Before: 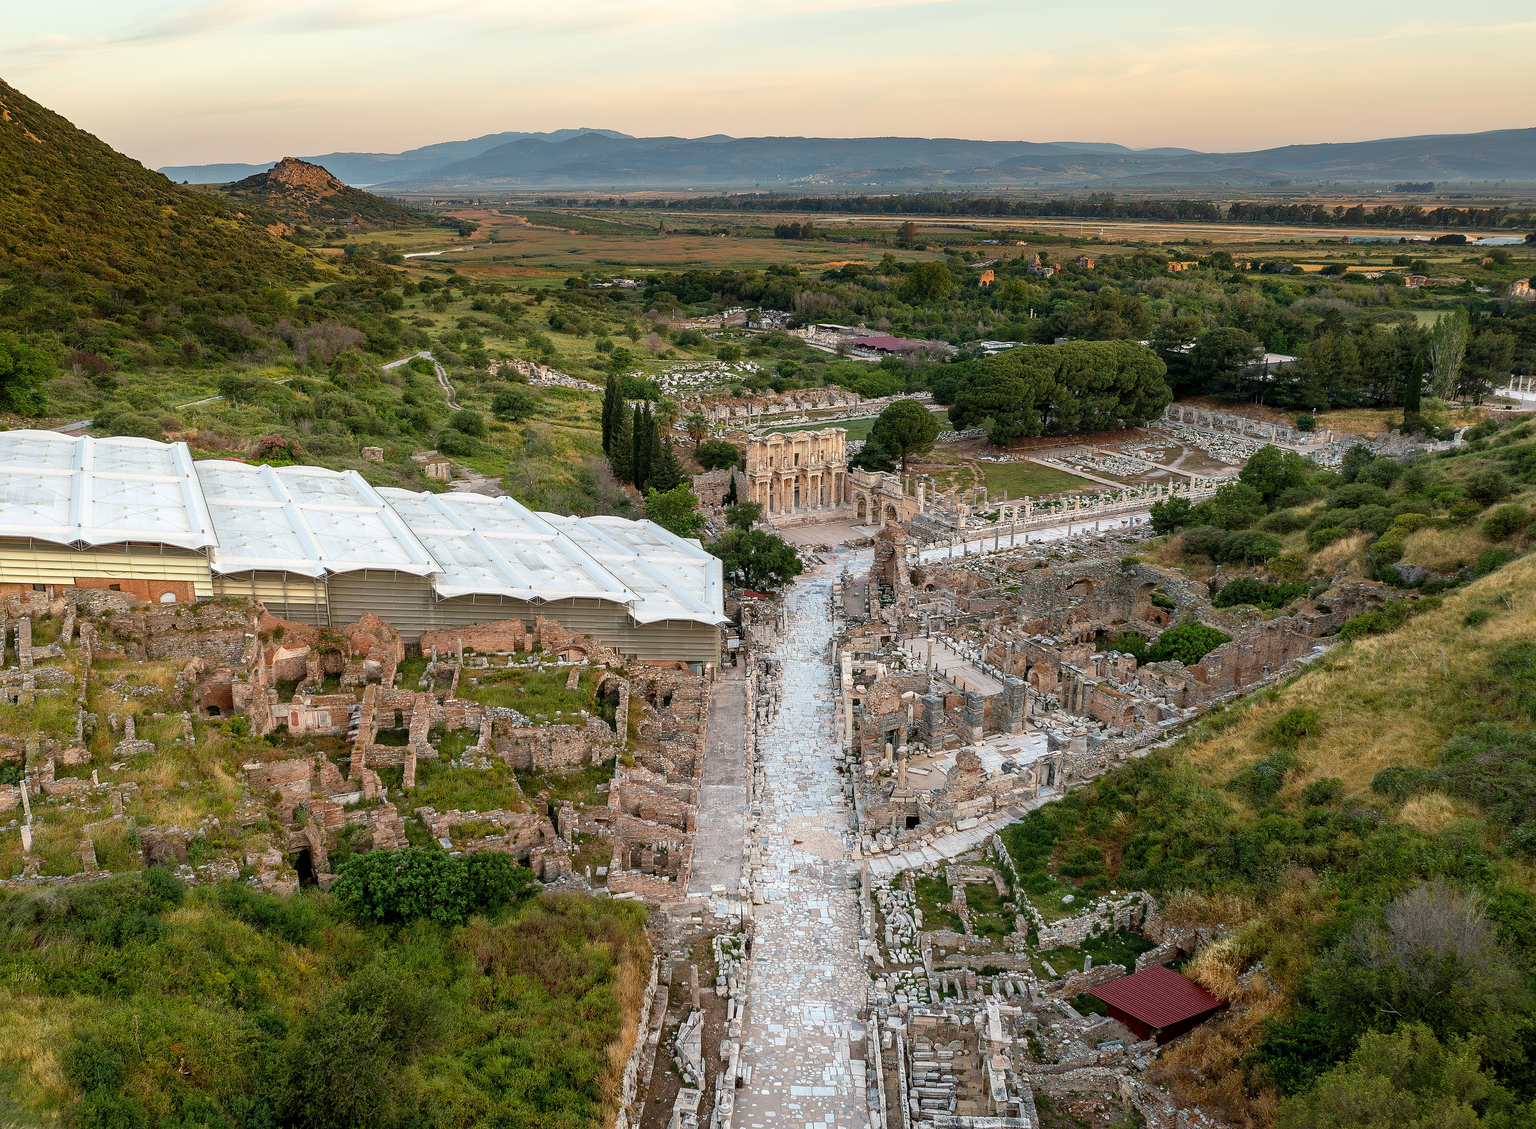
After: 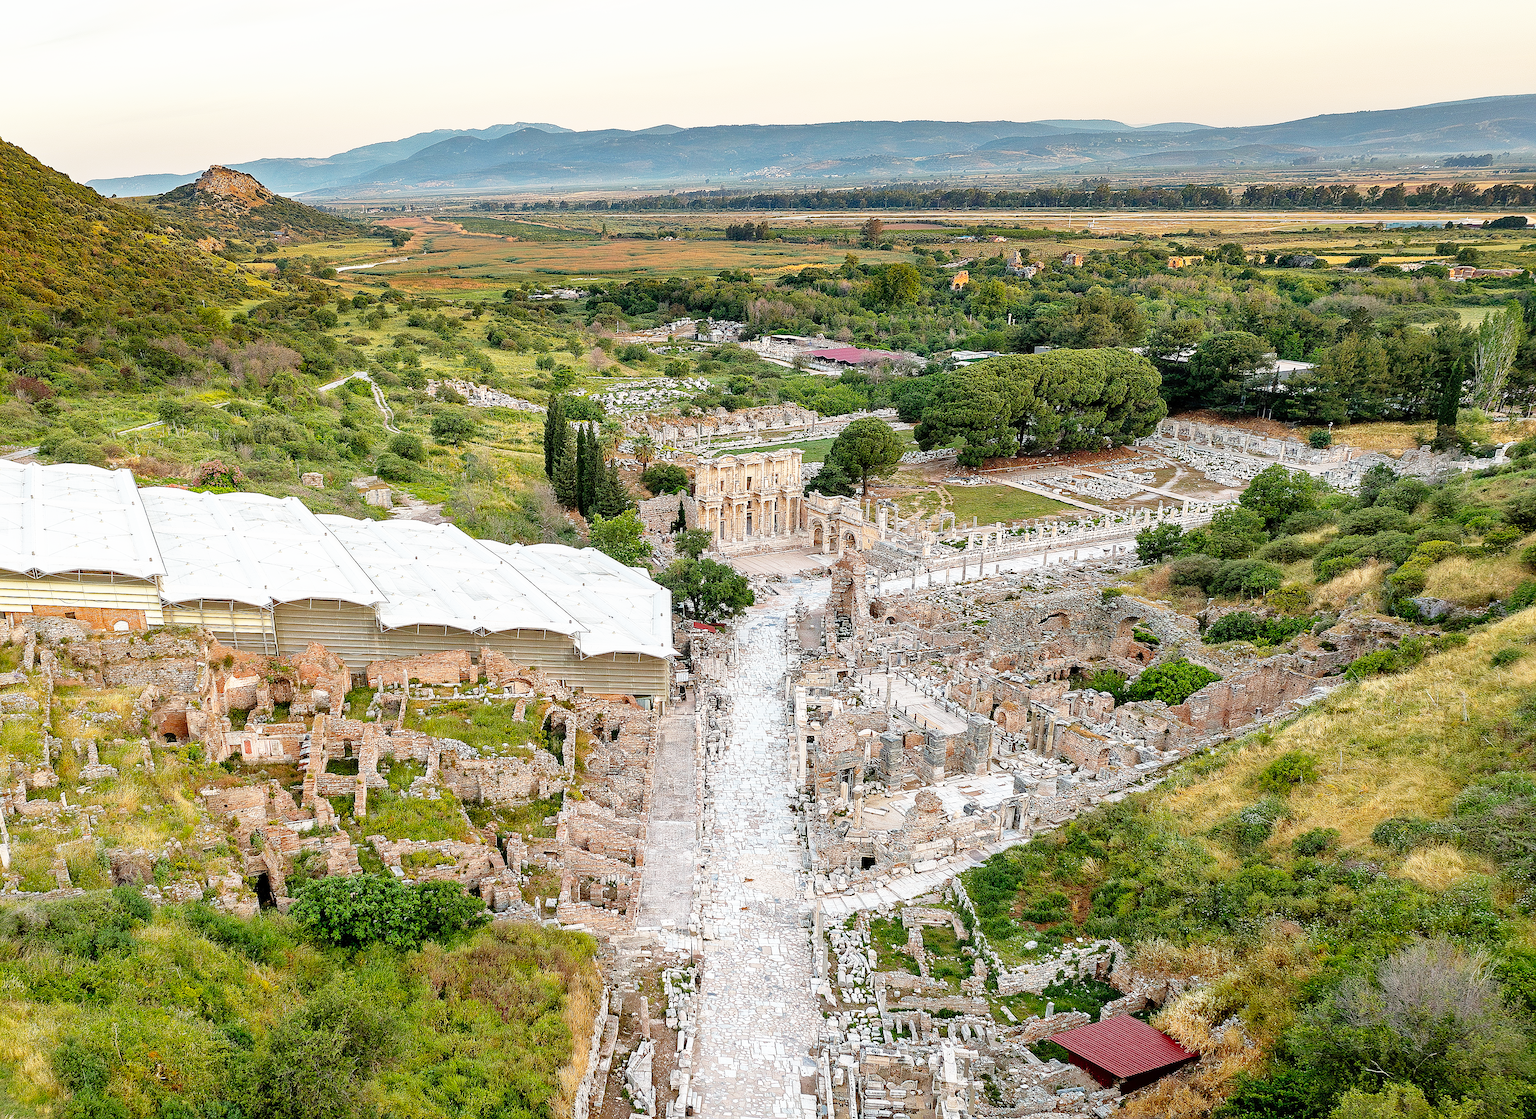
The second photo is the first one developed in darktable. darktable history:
sharpen: radius 1.967
base curve: curves: ch0 [(0, 0) (0.012, 0.01) (0.073, 0.168) (0.31, 0.711) (0.645, 0.957) (1, 1)], preserve colors none
rotate and perspective: rotation 0.062°, lens shift (vertical) 0.115, lens shift (horizontal) -0.133, crop left 0.047, crop right 0.94, crop top 0.061, crop bottom 0.94
shadows and highlights: on, module defaults
